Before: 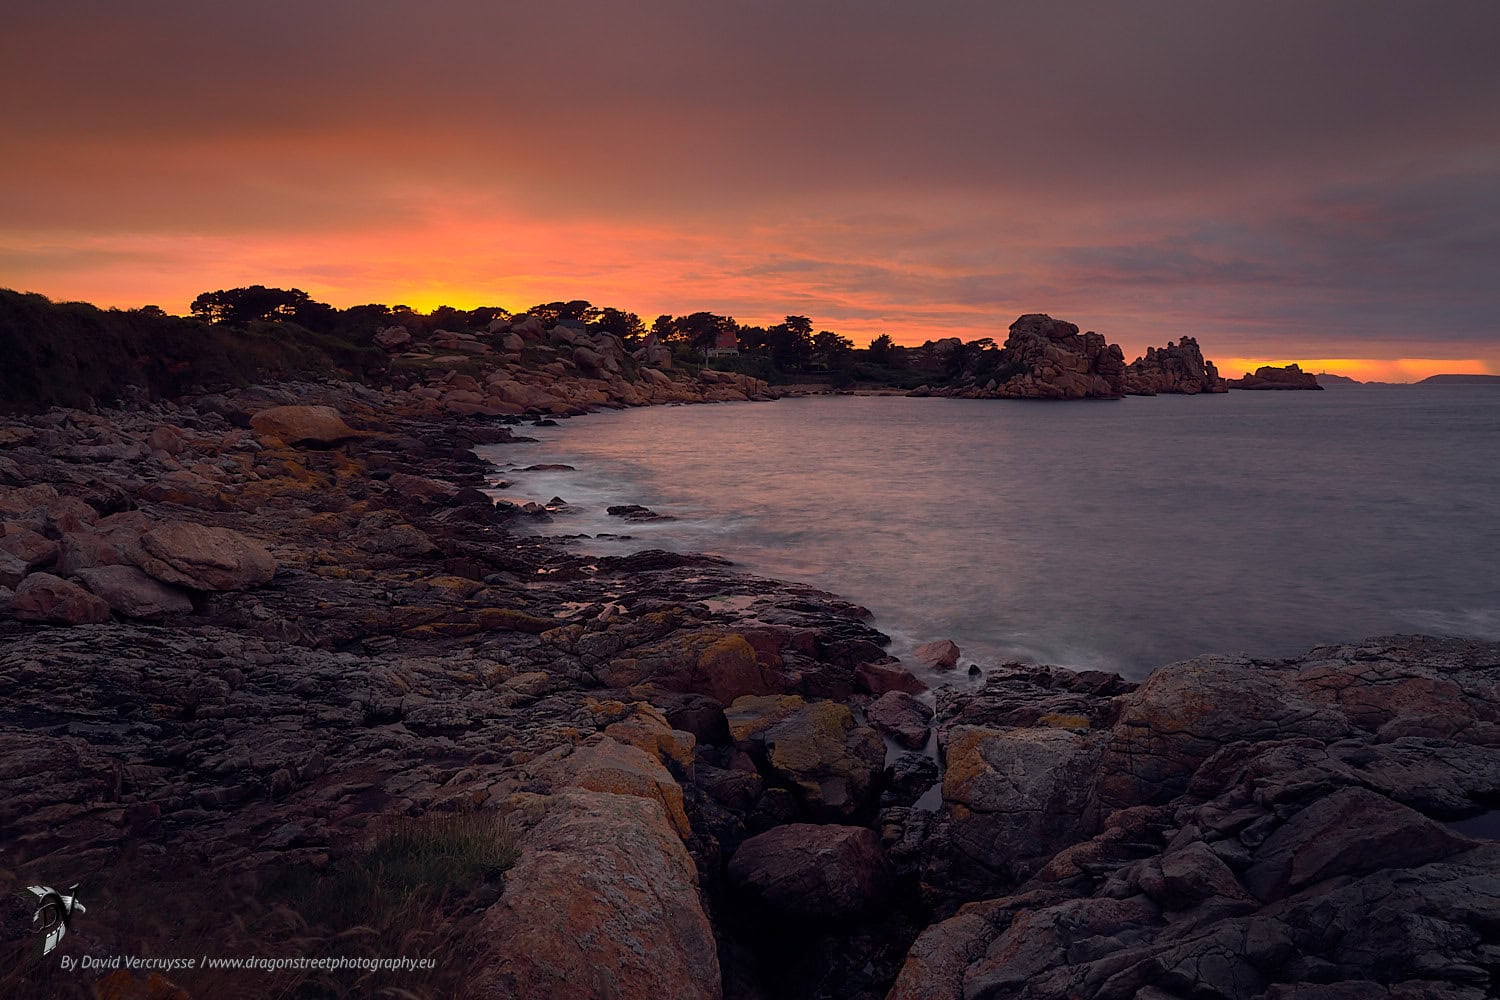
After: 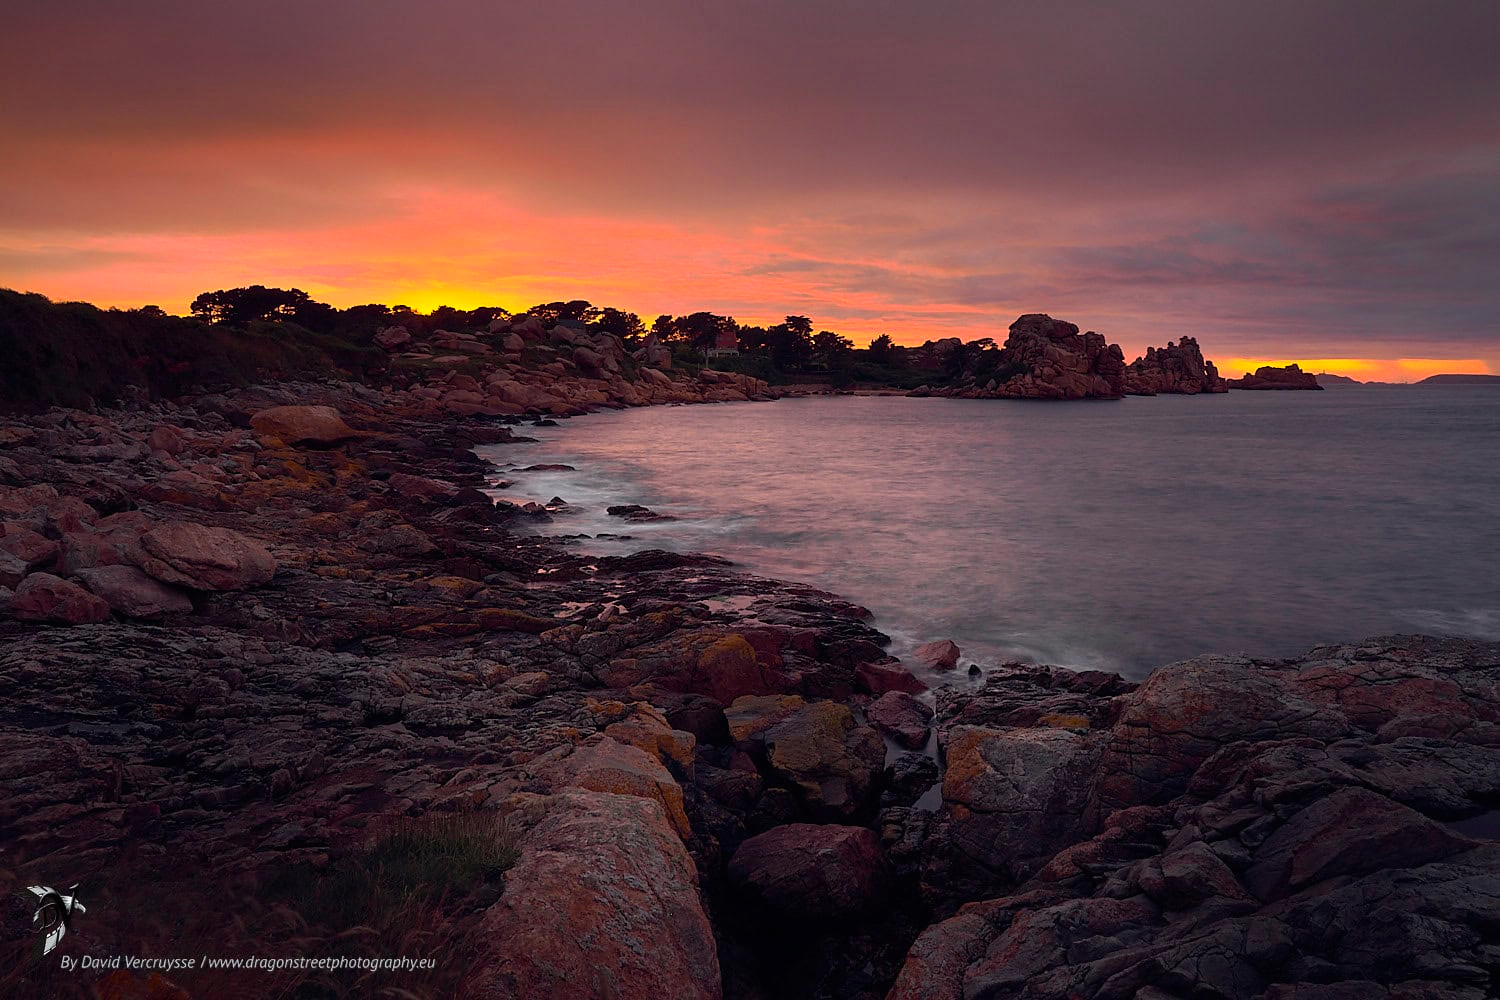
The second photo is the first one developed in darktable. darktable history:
tone curve: curves: ch0 [(0, 0.003) (0.117, 0.101) (0.257, 0.246) (0.408, 0.432) (0.632, 0.716) (0.795, 0.884) (1, 1)]; ch1 [(0, 0) (0.227, 0.197) (0.405, 0.421) (0.501, 0.501) (0.522, 0.526) (0.546, 0.564) (0.589, 0.602) (0.696, 0.761) (0.976, 0.992)]; ch2 [(0, 0) (0.208, 0.176) (0.377, 0.38) (0.5, 0.5) (0.537, 0.534) (0.571, 0.577) (0.627, 0.64) (0.698, 0.76) (1, 1)], color space Lab, independent channels, preserve colors none
